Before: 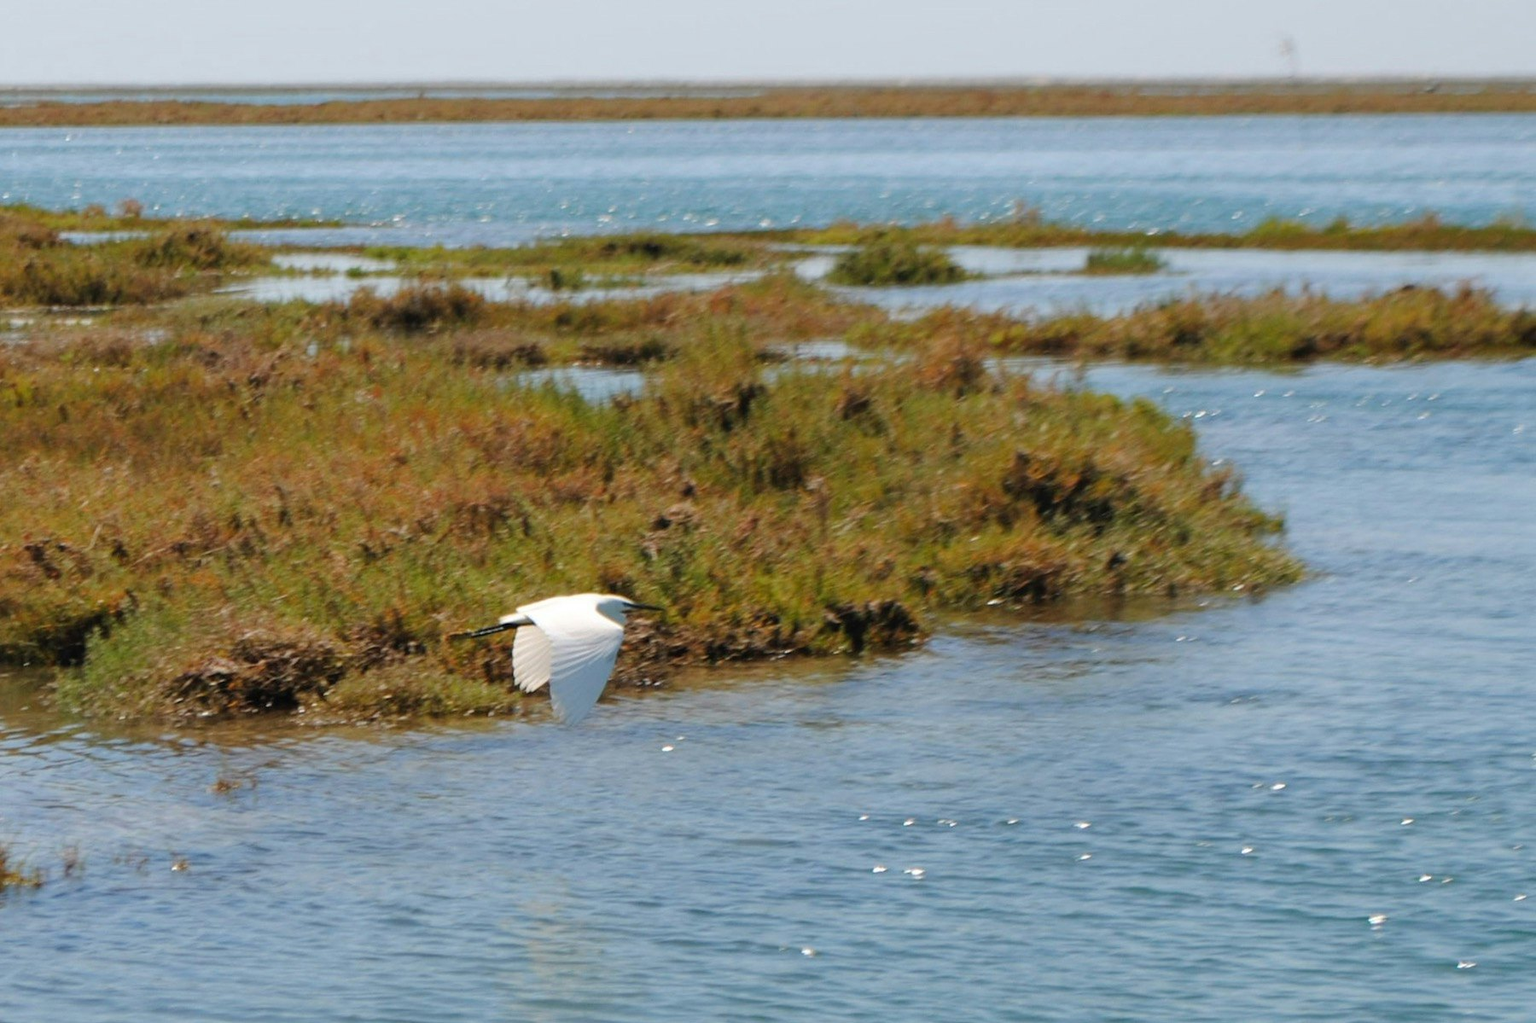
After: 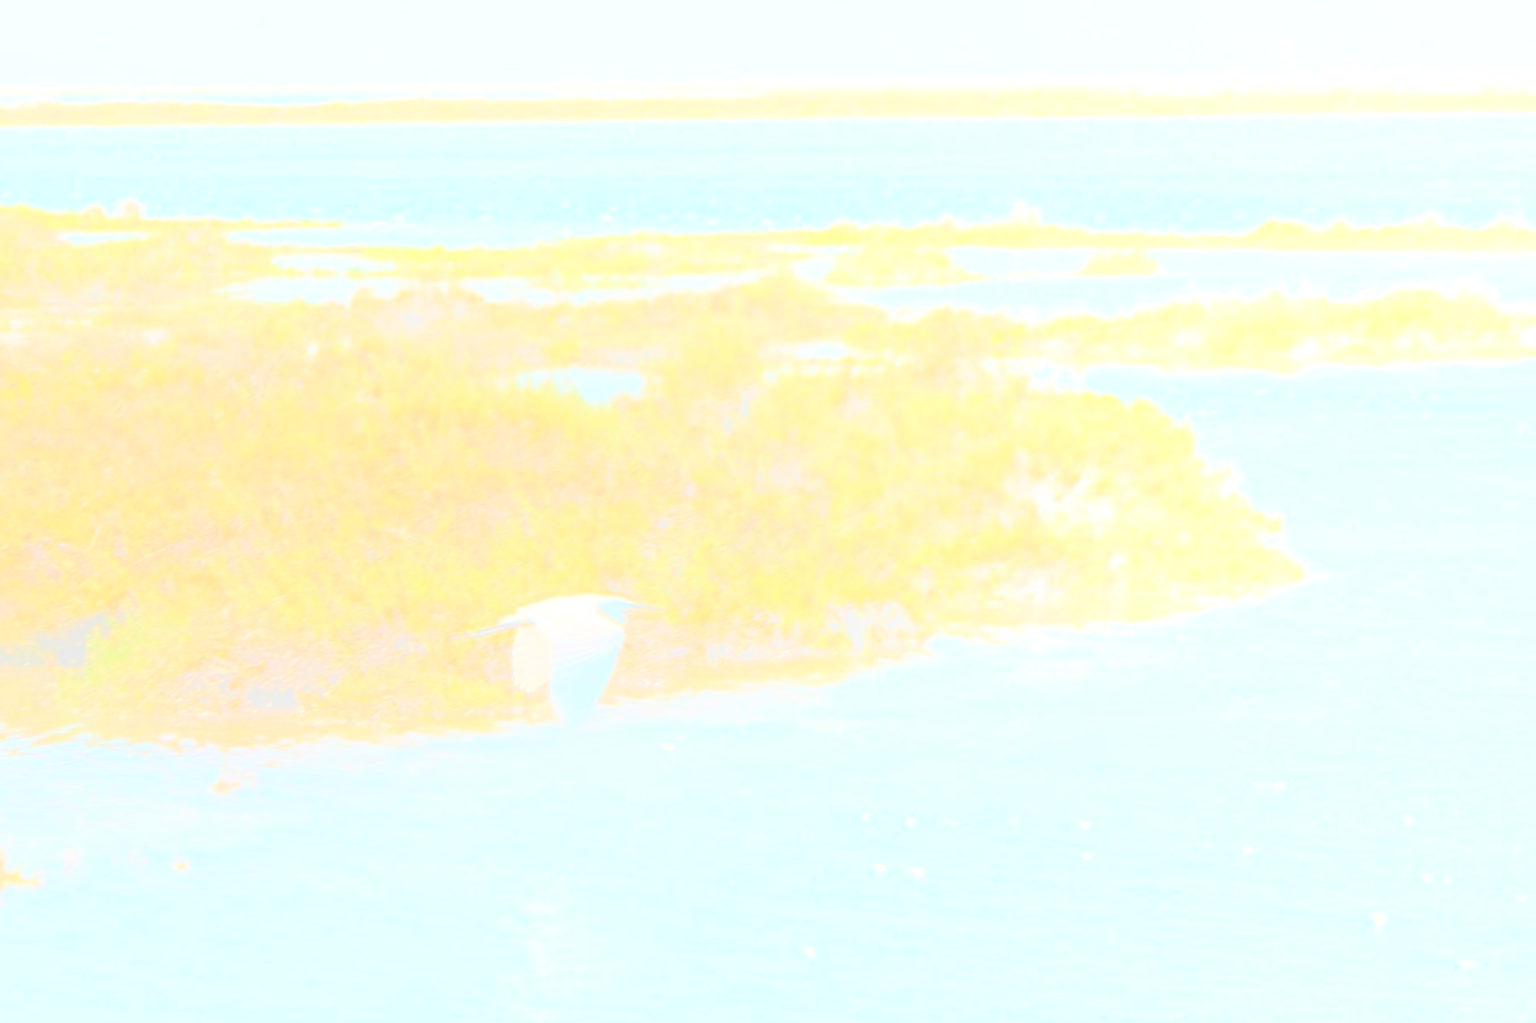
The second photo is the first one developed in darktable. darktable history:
local contrast: on, module defaults
bloom: size 85%, threshold 5%, strength 85%
